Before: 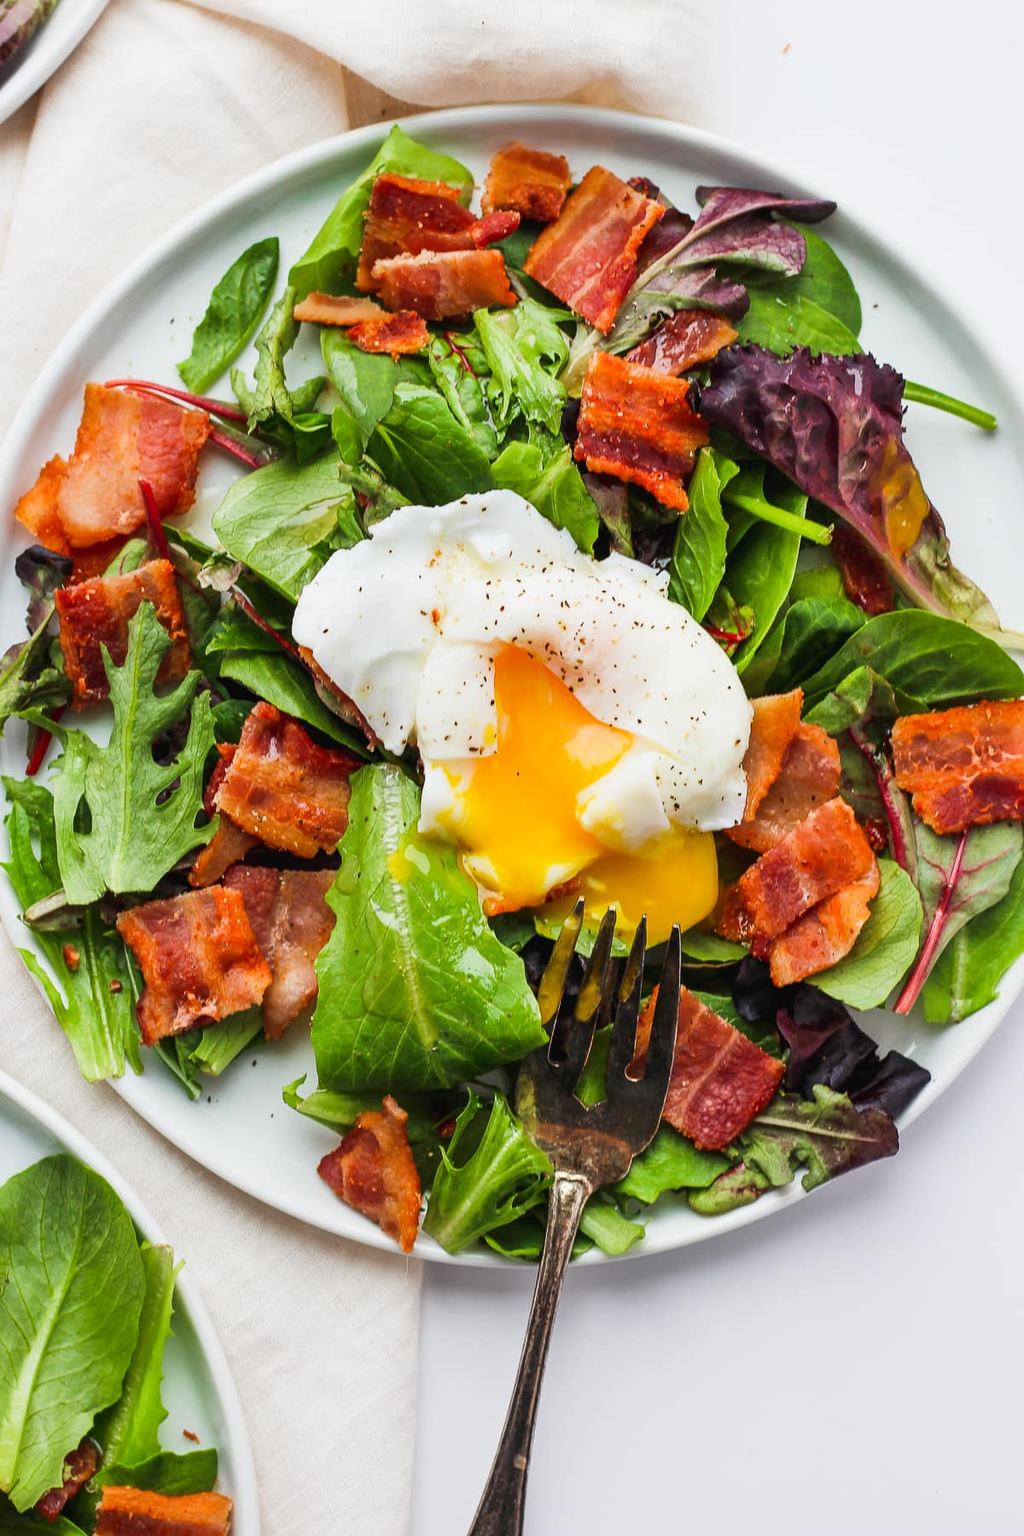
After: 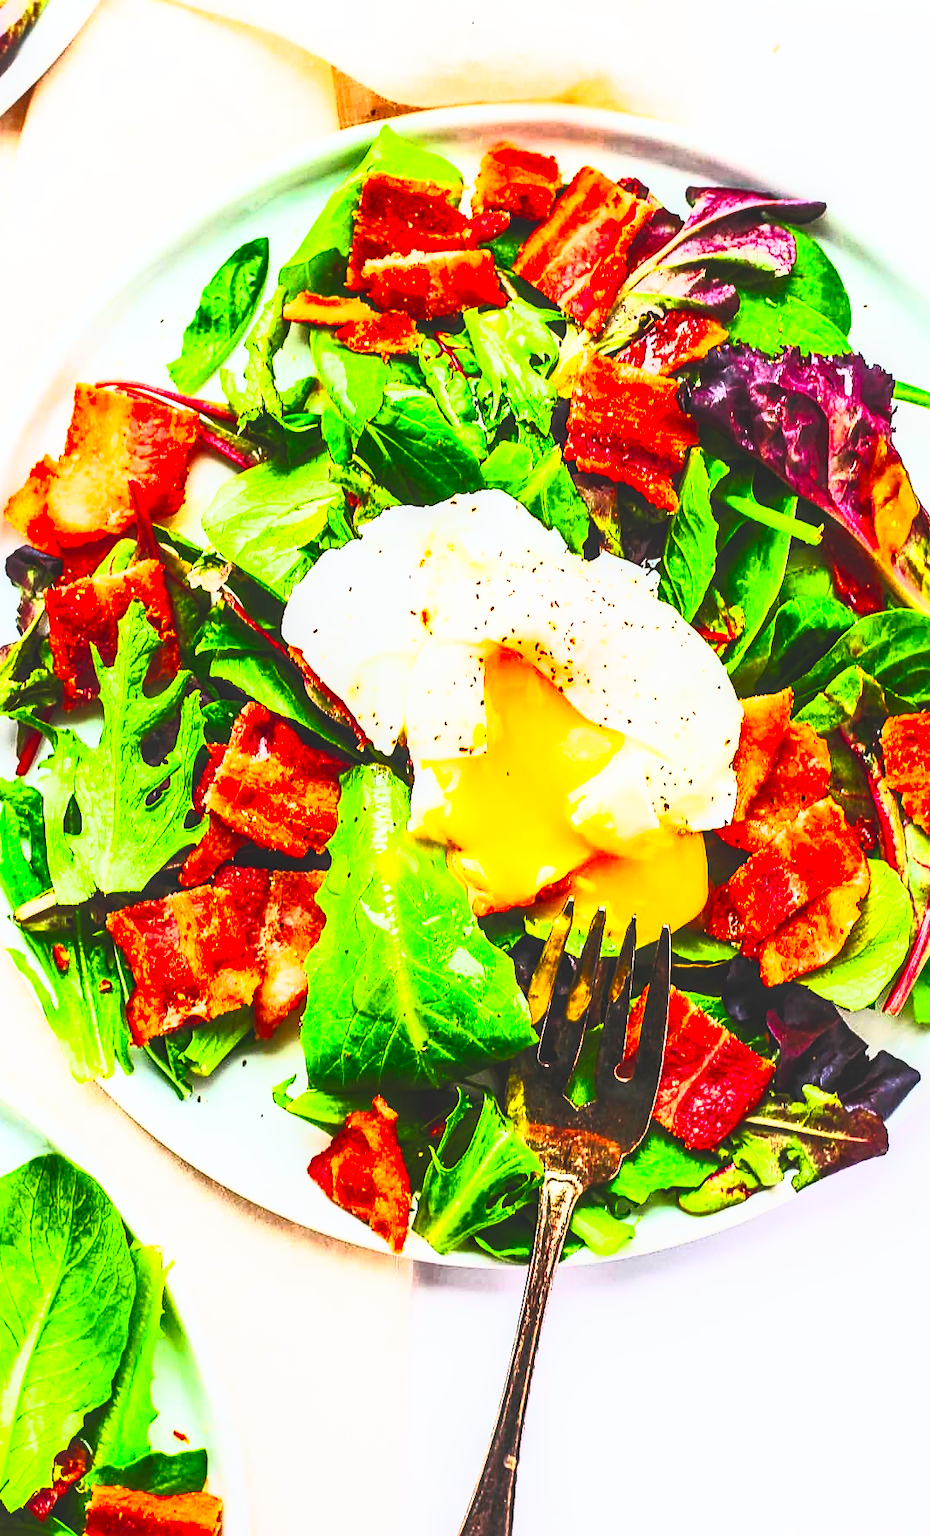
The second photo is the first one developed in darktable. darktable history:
sharpen: on, module defaults
local contrast: detail 130%
contrast brightness saturation: contrast 0.994, brightness 0.989, saturation 0.988
exposure: black level correction -0.017, exposure -1.056 EV, compensate highlight preservation false
base curve: curves: ch0 [(0, 0) (0.007, 0.004) (0.027, 0.03) (0.046, 0.07) (0.207, 0.54) (0.442, 0.872) (0.673, 0.972) (1, 1)], preserve colors none
crop and rotate: left 1.044%, right 8.001%
shadows and highlights: shadows 25.12, highlights -26.31
